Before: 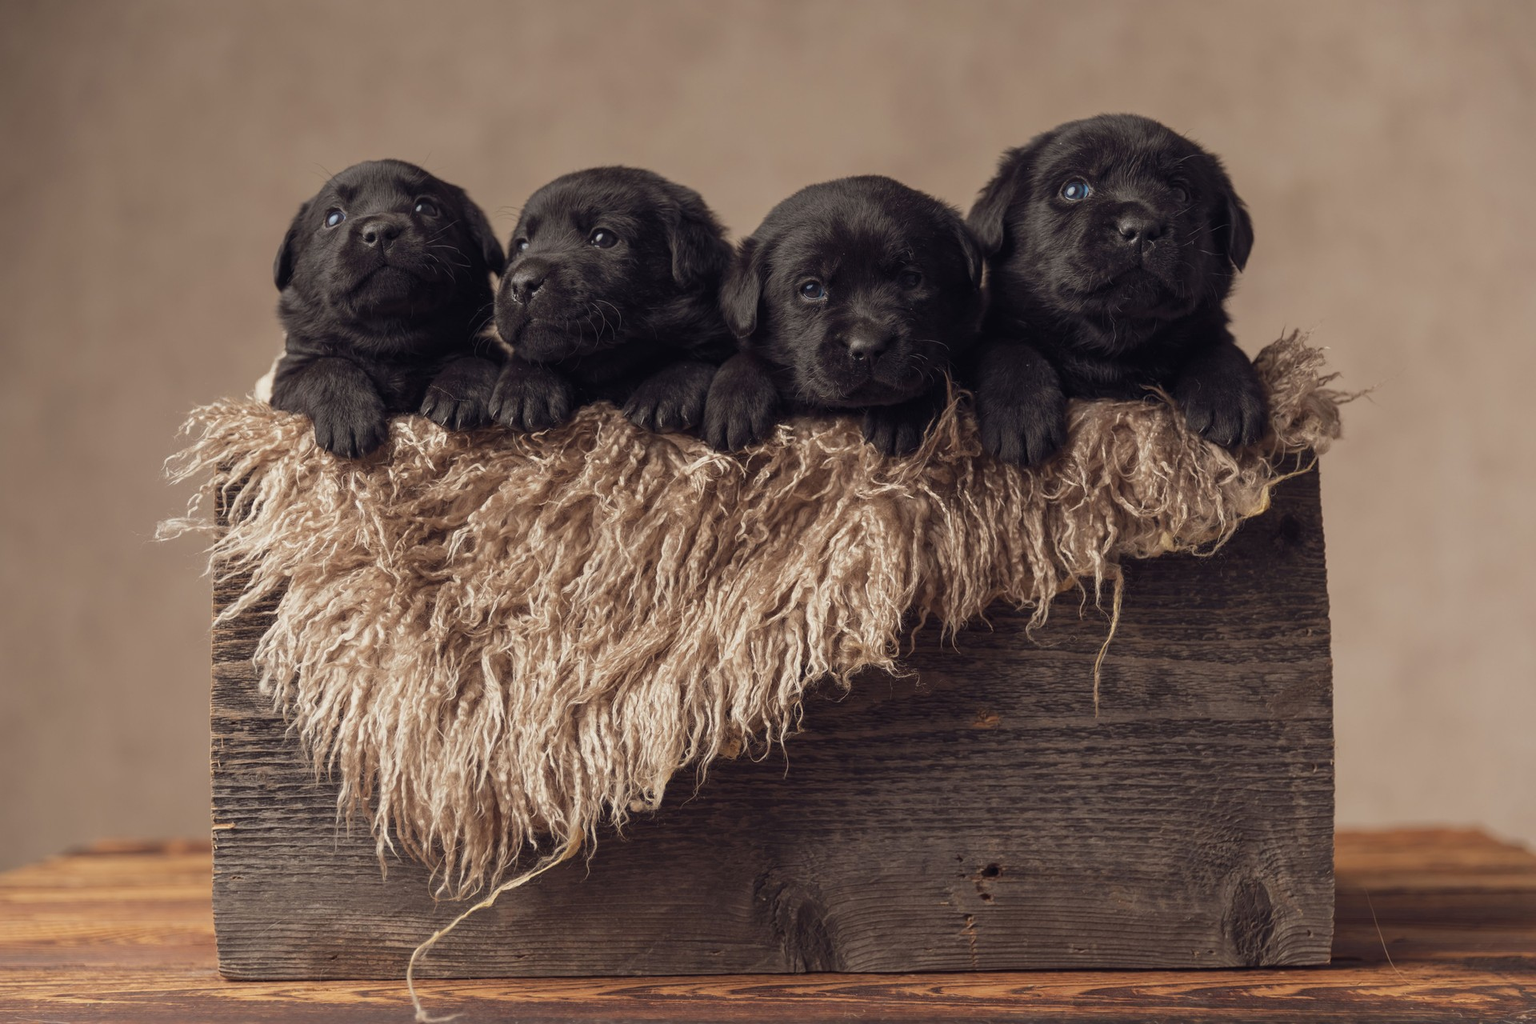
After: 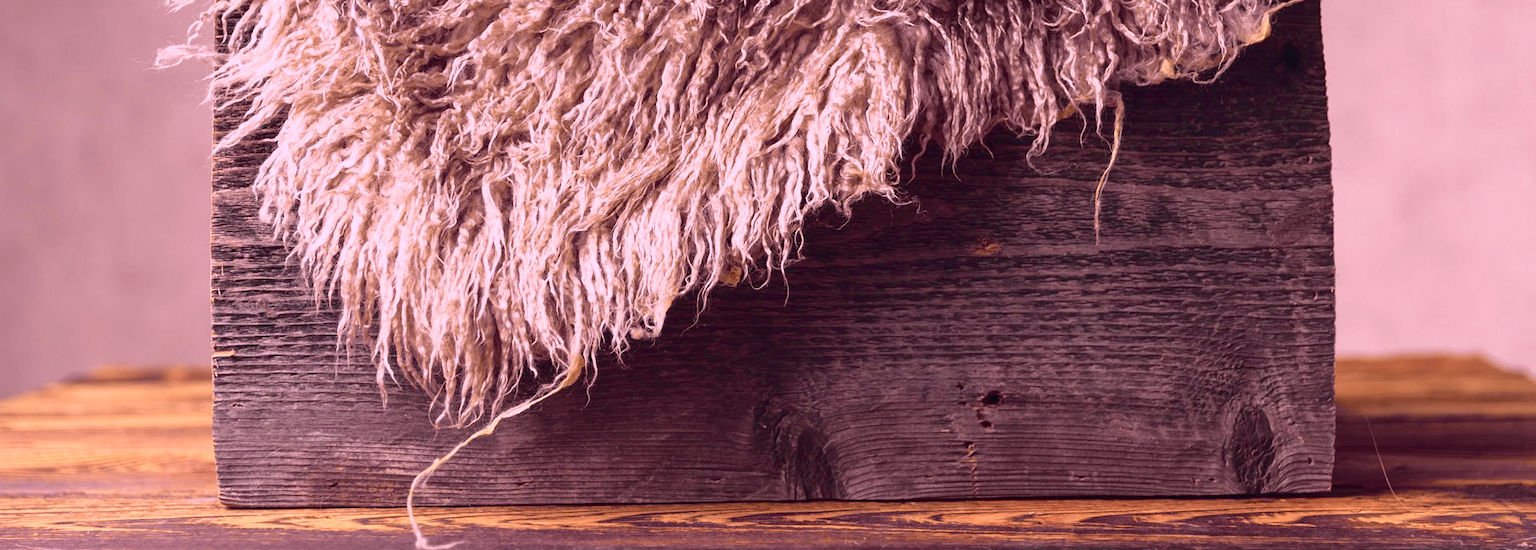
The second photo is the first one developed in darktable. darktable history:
white balance: red 1.042, blue 1.17
crop and rotate: top 46.237%
tone curve: curves: ch0 [(0, 0) (0.046, 0.031) (0.163, 0.114) (0.391, 0.432) (0.488, 0.561) (0.695, 0.839) (0.785, 0.904) (1, 0.965)]; ch1 [(0, 0) (0.248, 0.252) (0.427, 0.412) (0.482, 0.462) (0.499, 0.497) (0.518, 0.52) (0.535, 0.577) (0.585, 0.623) (0.679, 0.743) (0.788, 0.809) (1, 1)]; ch2 [(0, 0) (0.313, 0.262) (0.427, 0.417) (0.473, 0.47) (0.503, 0.503) (0.523, 0.515) (0.557, 0.596) (0.598, 0.646) (0.708, 0.771) (1, 1)], color space Lab, independent channels, preserve colors none
